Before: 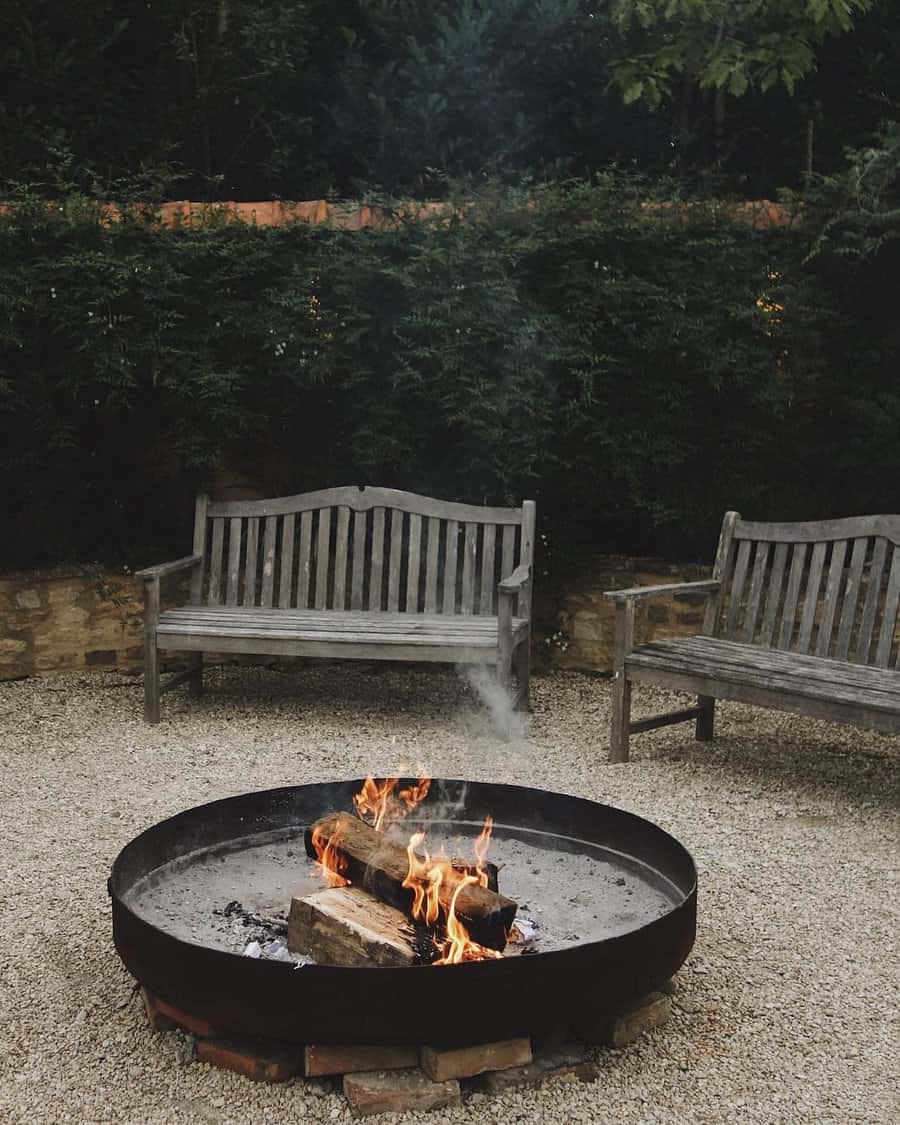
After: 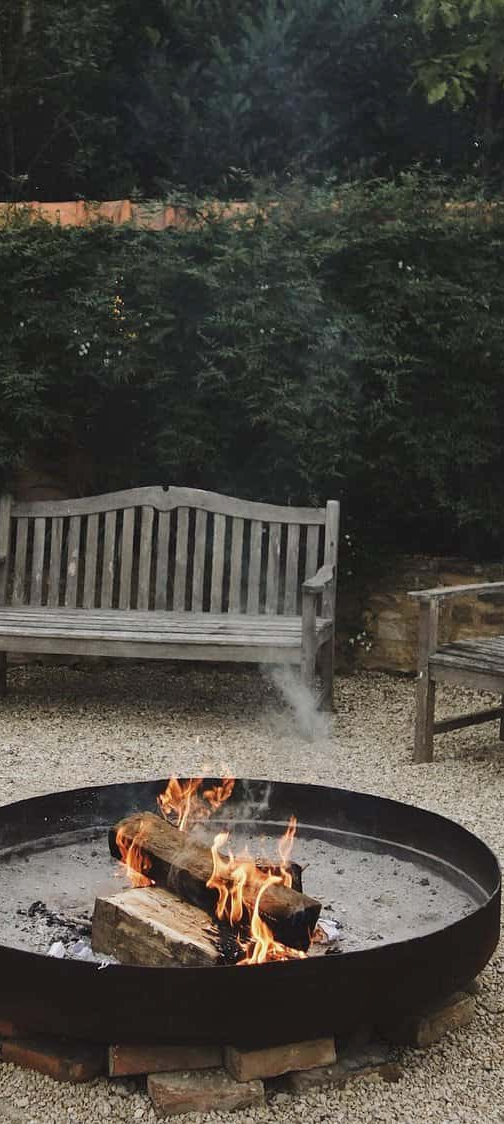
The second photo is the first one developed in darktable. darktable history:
crop: left 21.885%, right 22.04%, bottom 0.006%
shadows and highlights: shadows 32.12, highlights -33.21, soften with gaussian
